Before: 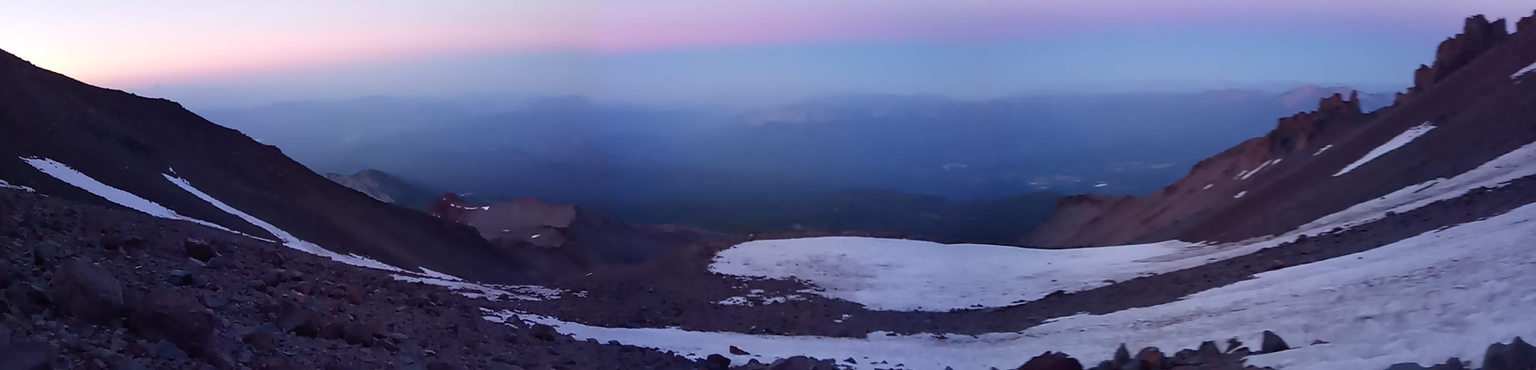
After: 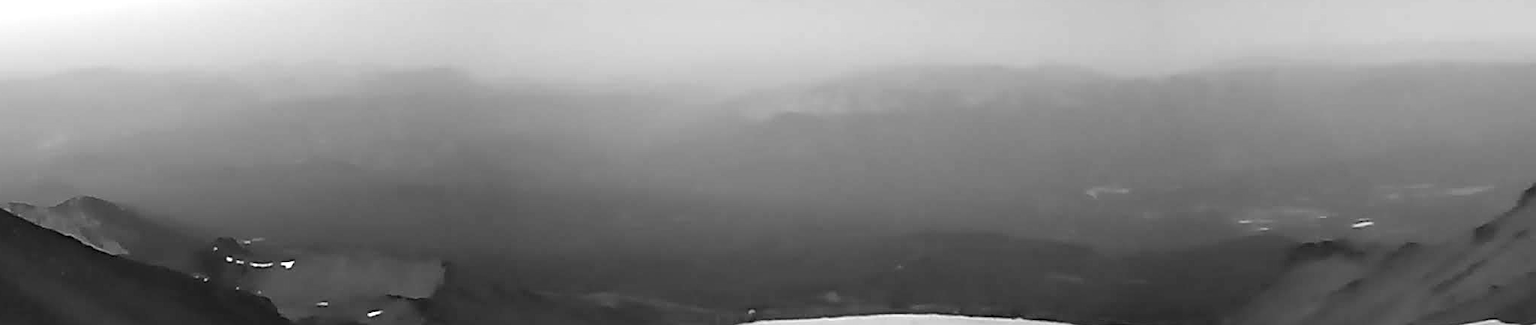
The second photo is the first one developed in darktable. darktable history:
sharpen: on, module defaults
rotate and perspective: automatic cropping off
color calibration: x 0.37, y 0.382, temperature 4313.32 K
white balance: red 0.984, blue 1.059
monochrome: on, module defaults
exposure: black level correction 0, exposure 1 EV, compensate exposure bias true, compensate highlight preservation false
tone equalizer: -8 EV -0.55 EV
crop: left 20.932%, top 15.471%, right 21.848%, bottom 34.081%
